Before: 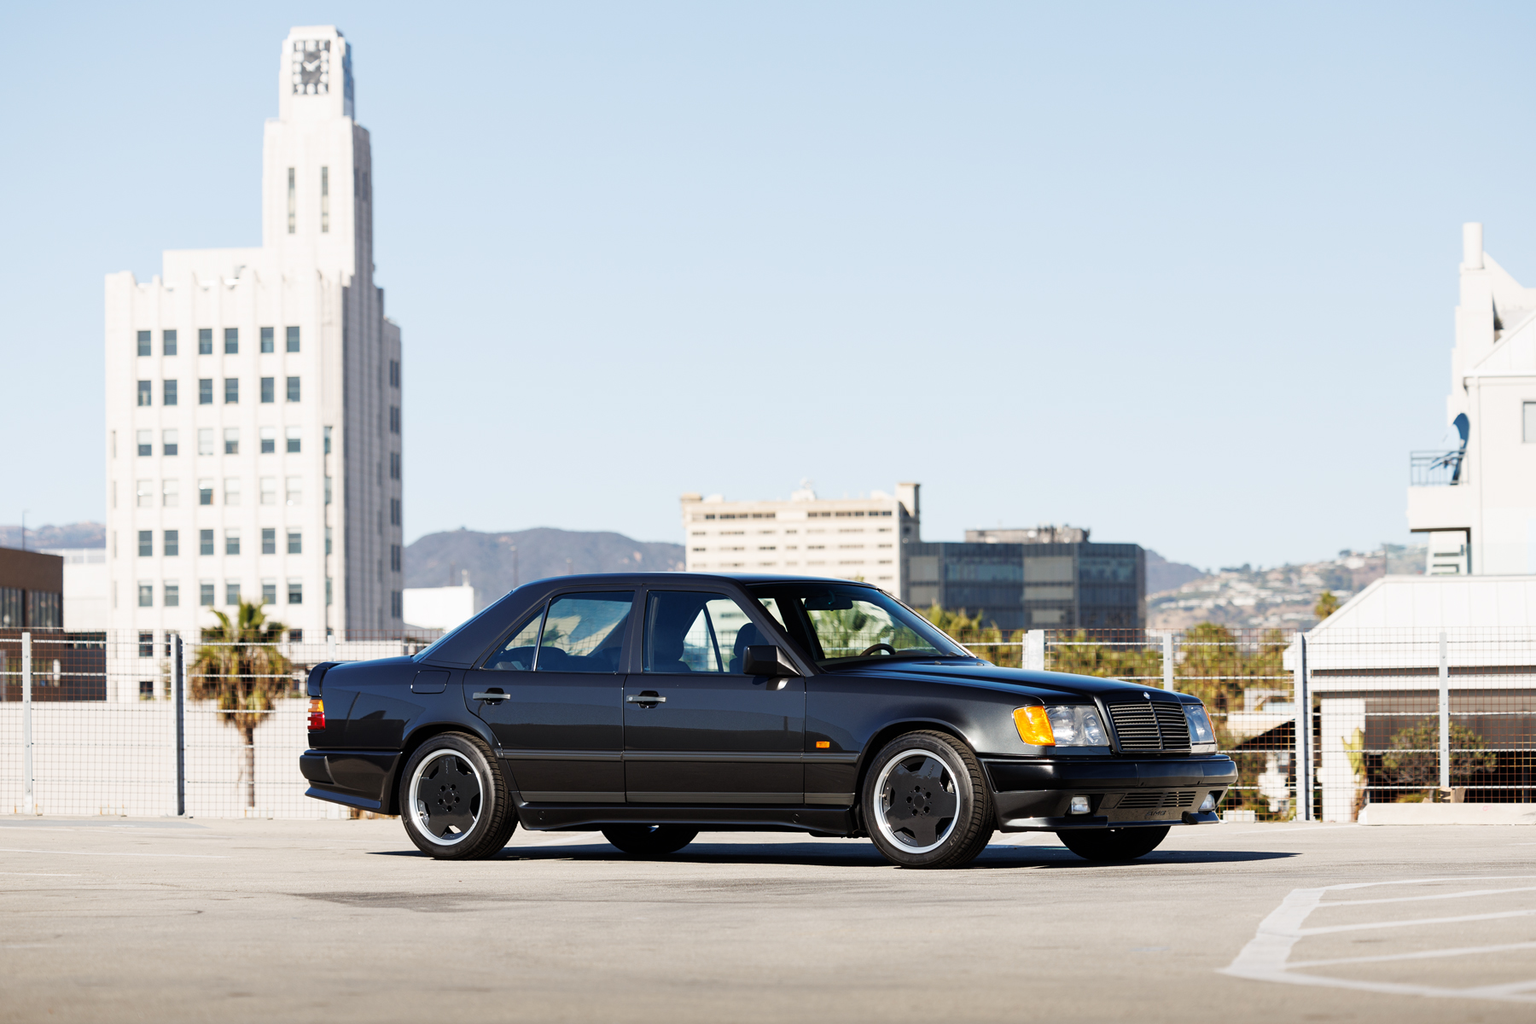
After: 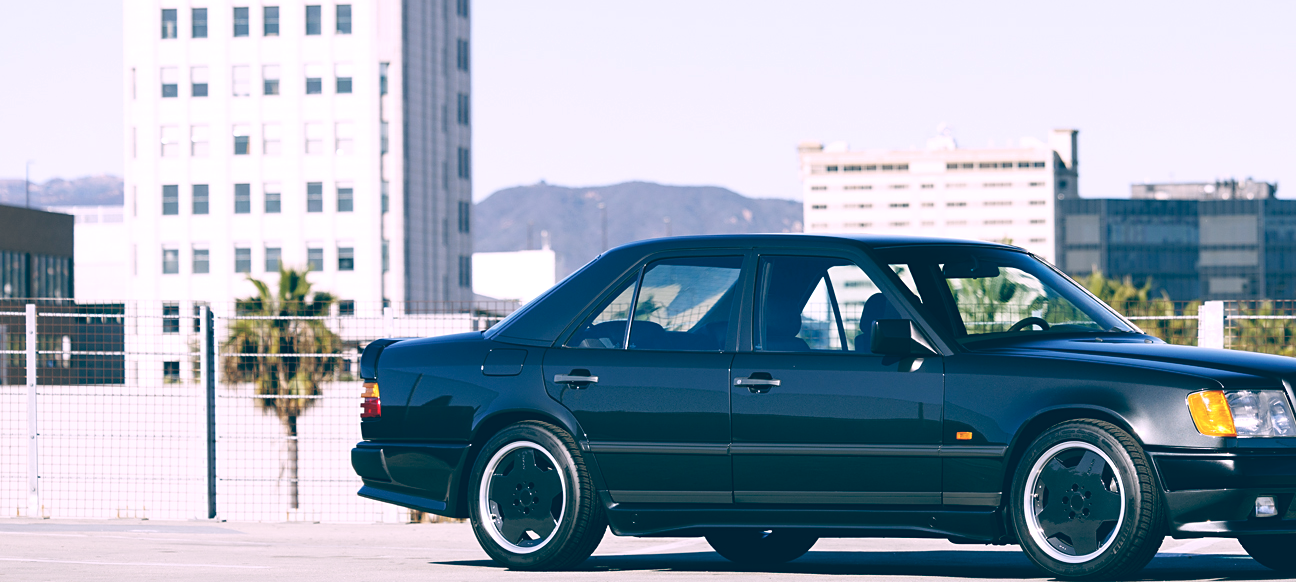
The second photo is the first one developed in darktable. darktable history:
crop: top 36.498%, right 27.964%, bottom 14.995%
white balance: red 0.948, green 1.02, blue 1.176
color balance: lift [1.006, 0.985, 1.002, 1.015], gamma [1, 0.953, 1.008, 1.047], gain [1.076, 1.13, 1.004, 0.87]
sharpen: amount 0.2
